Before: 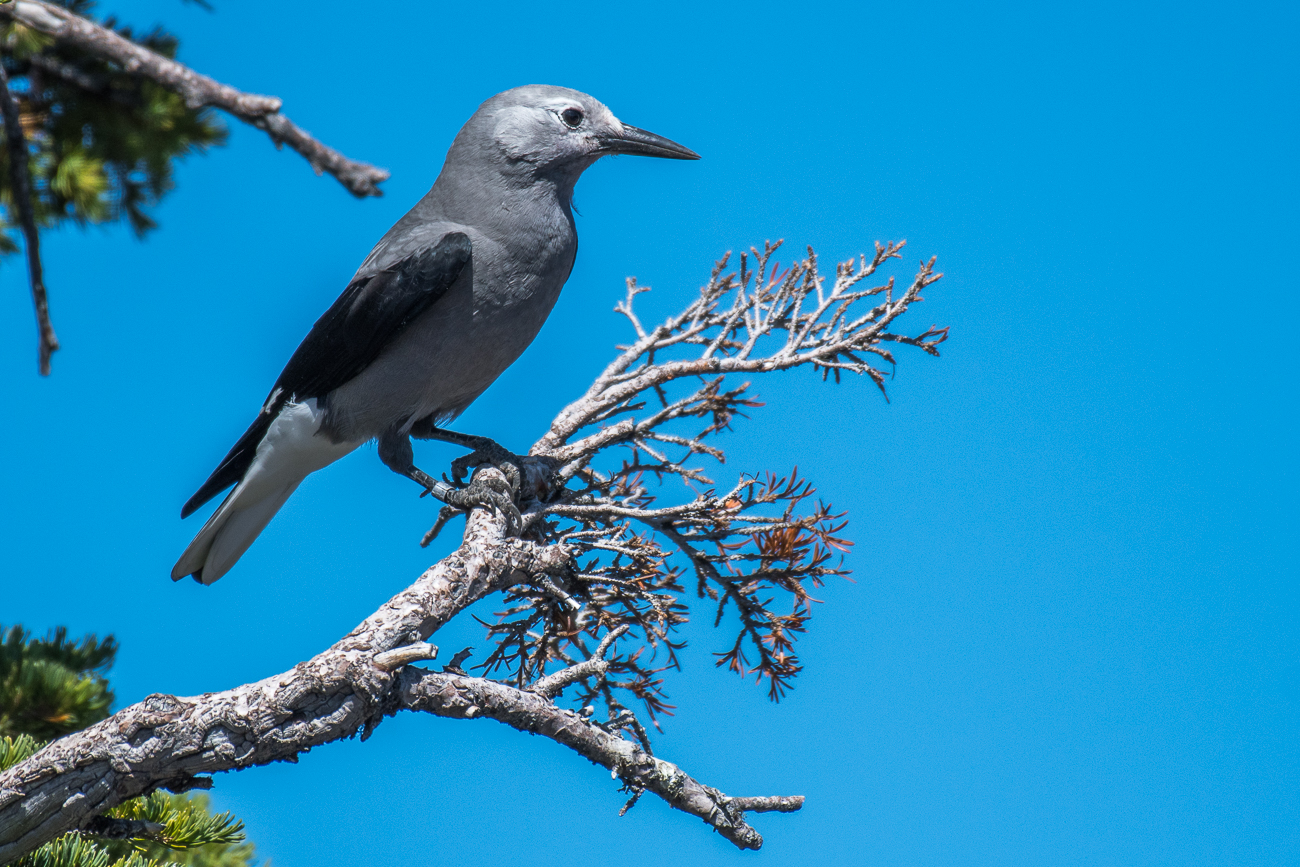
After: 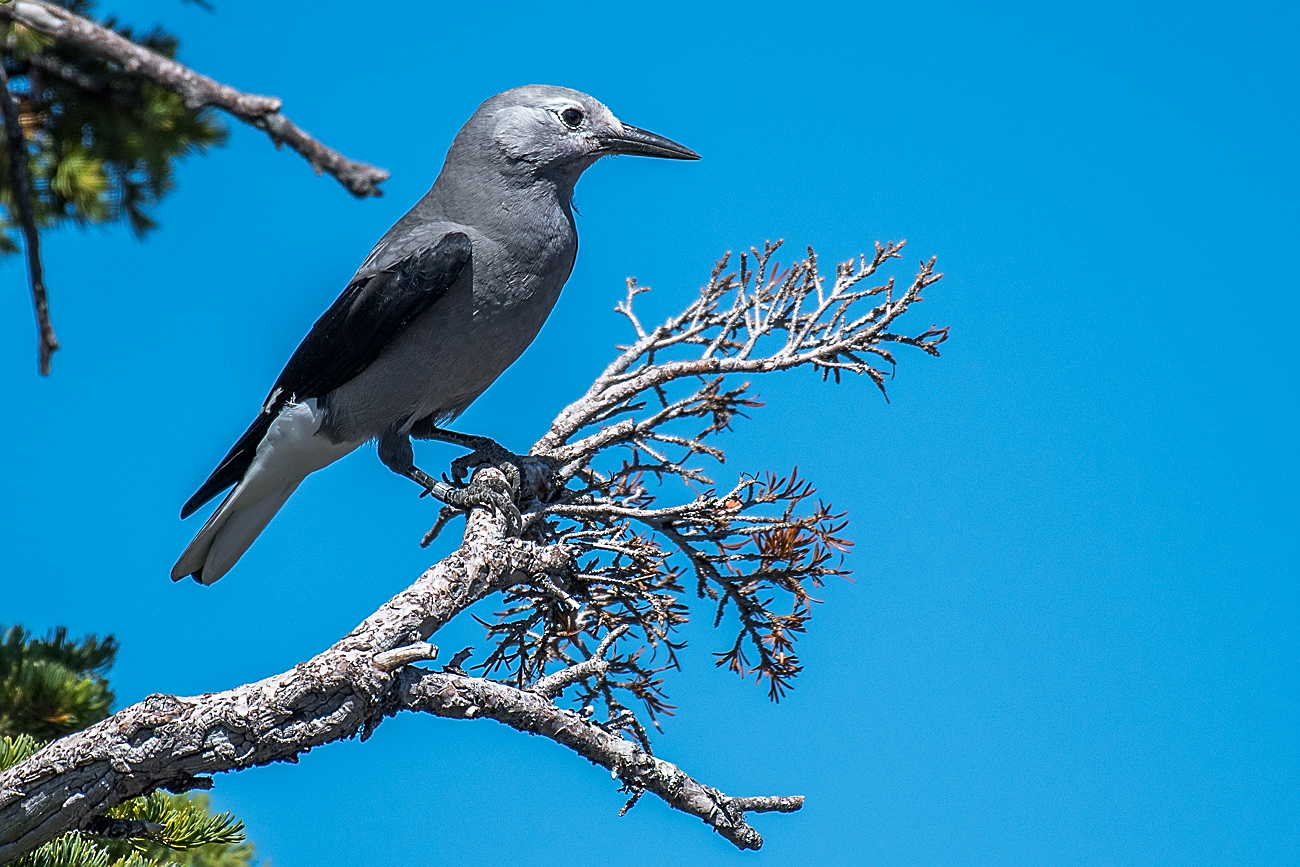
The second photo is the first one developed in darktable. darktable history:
sharpen: radius 1.416, amount 1.243, threshold 0.605
exposure: black level correction 0.002, compensate highlight preservation false
